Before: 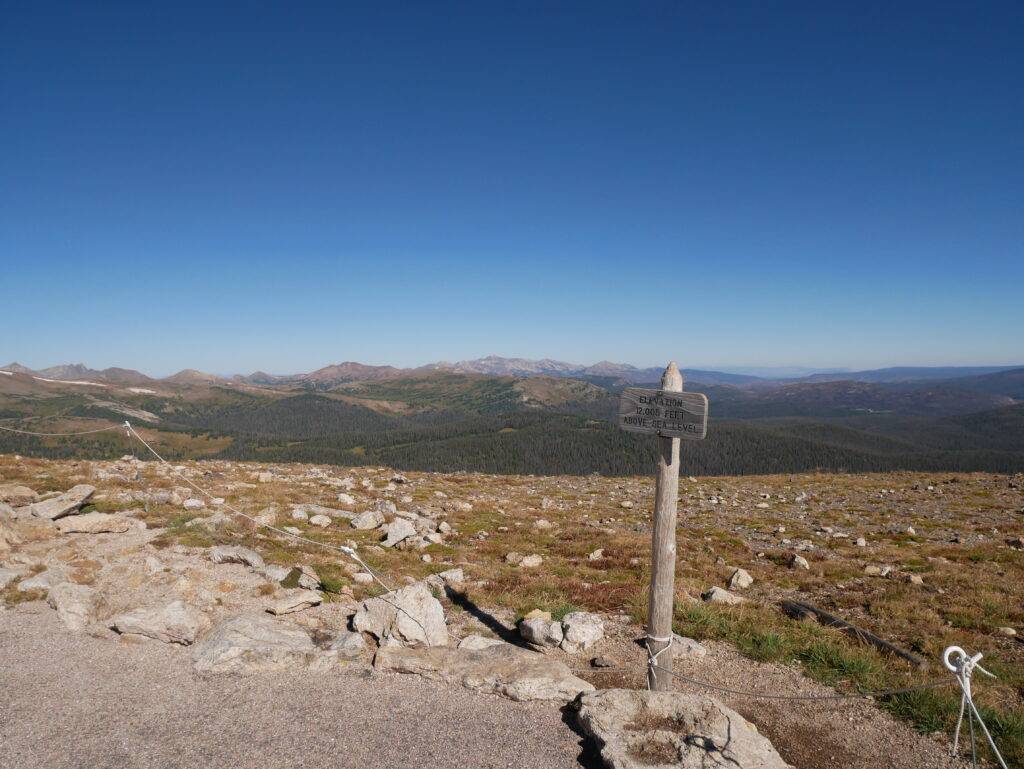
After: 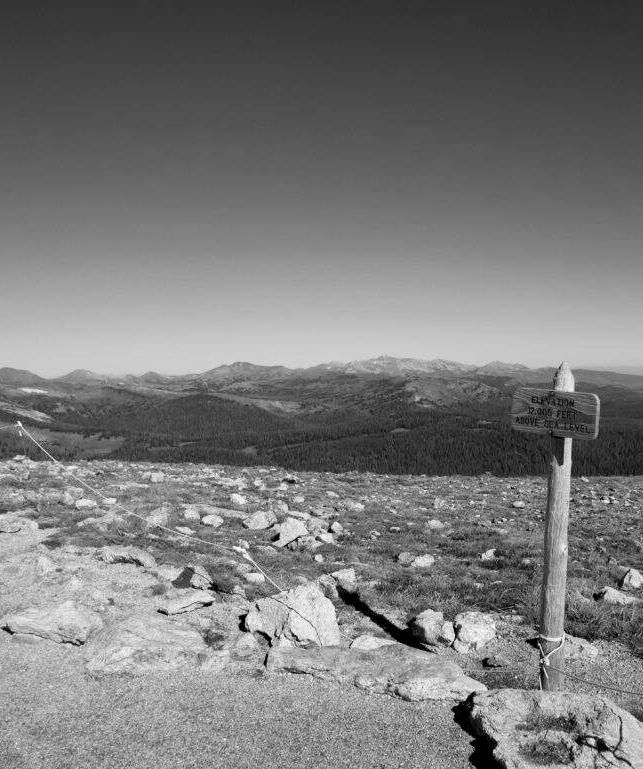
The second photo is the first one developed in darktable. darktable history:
filmic rgb: black relative exposure -8.2 EV, white relative exposure 2.2 EV, threshold 3 EV, hardness 7.11, latitude 75%, contrast 1.325, highlights saturation mix -2%, shadows ↔ highlights balance 30%, preserve chrominance no, color science v5 (2021), contrast in shadows safe, contrast in highlights safe, enable highlight reconstruction true
crop: left 10.644%, right 26.528%
monochrome: on, module defaults
